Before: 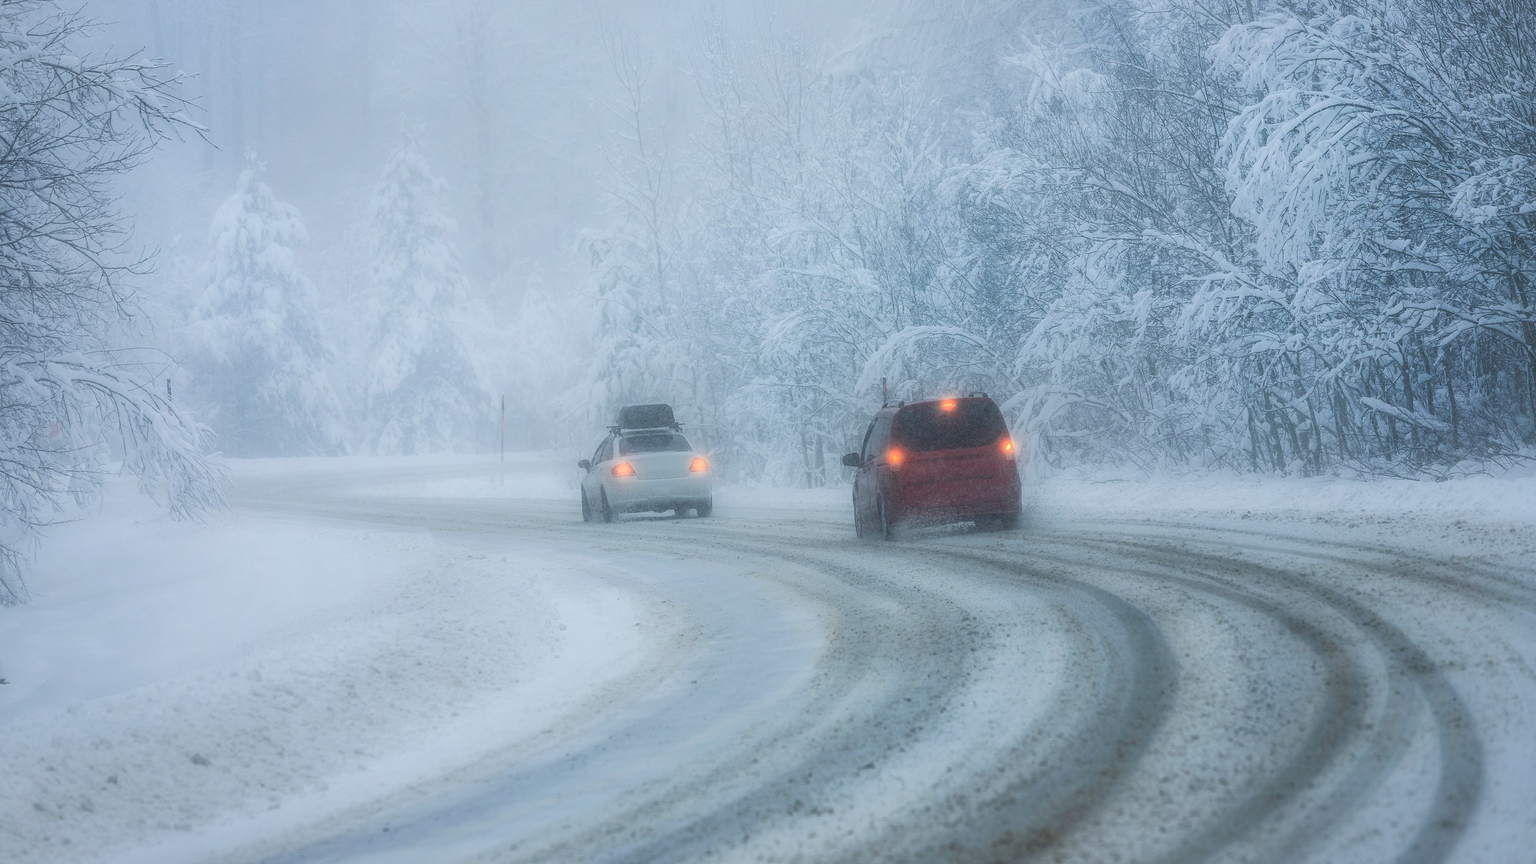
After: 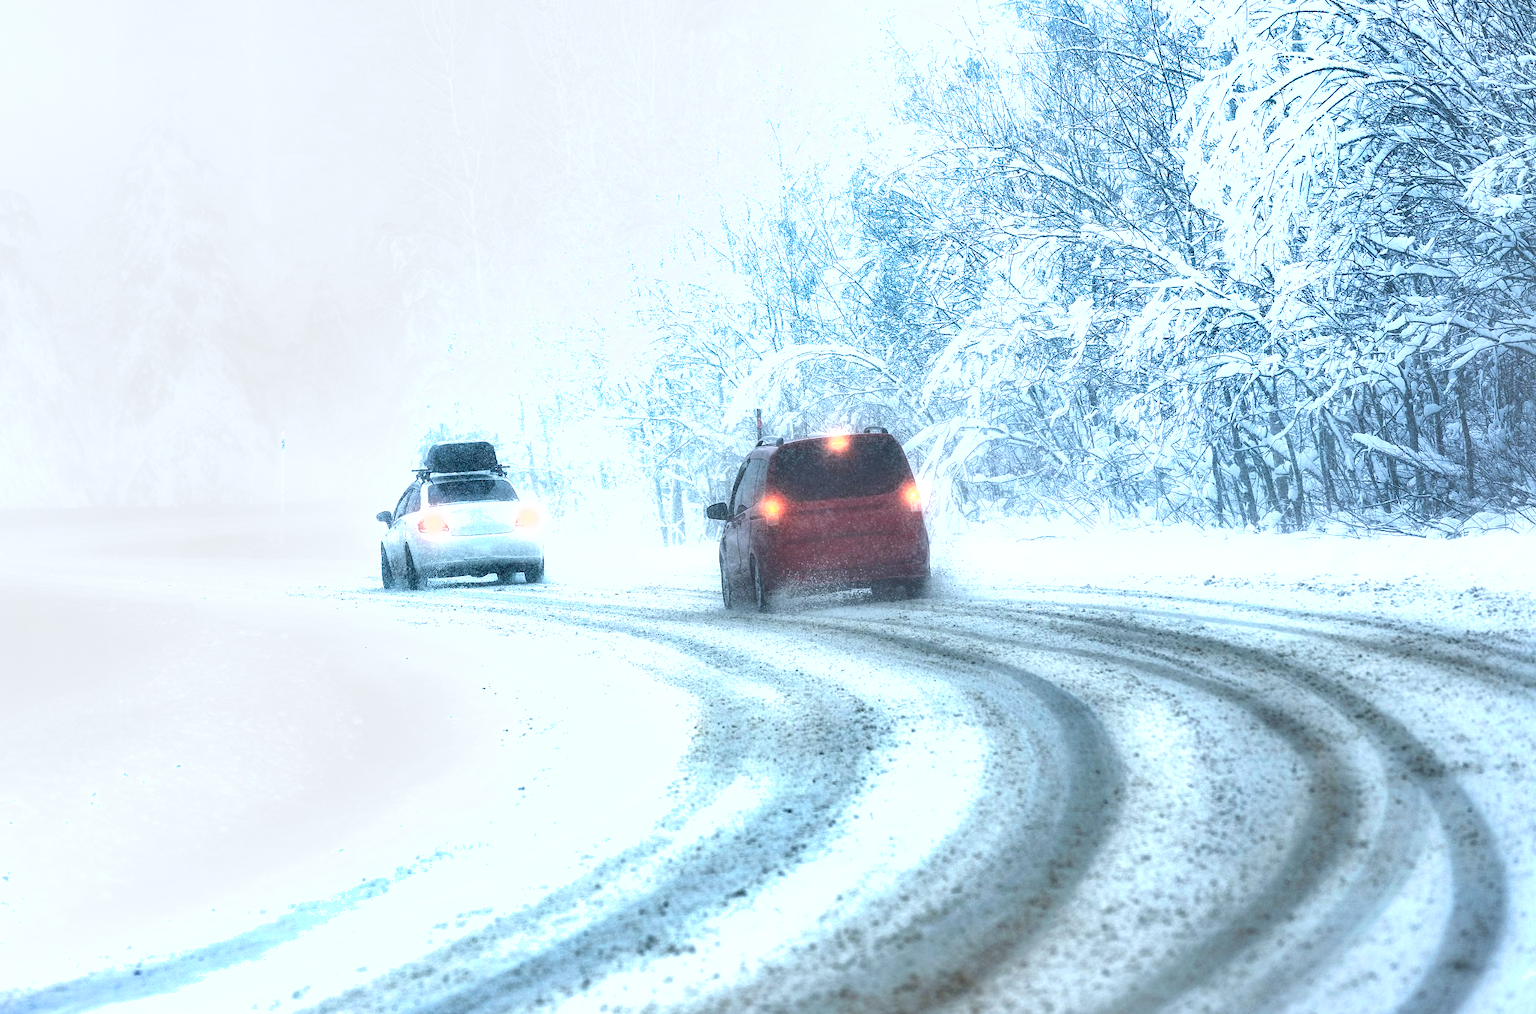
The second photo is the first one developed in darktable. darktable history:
exposure: black level correction 0, exposure 1.411 EV, compensate exposure bias true, compensate highlight preservation false
crop and rotate: left 17.977%, top 5.792%, right 1.798%
shadows and highlights: shadows 58.5, soften with gaussian
